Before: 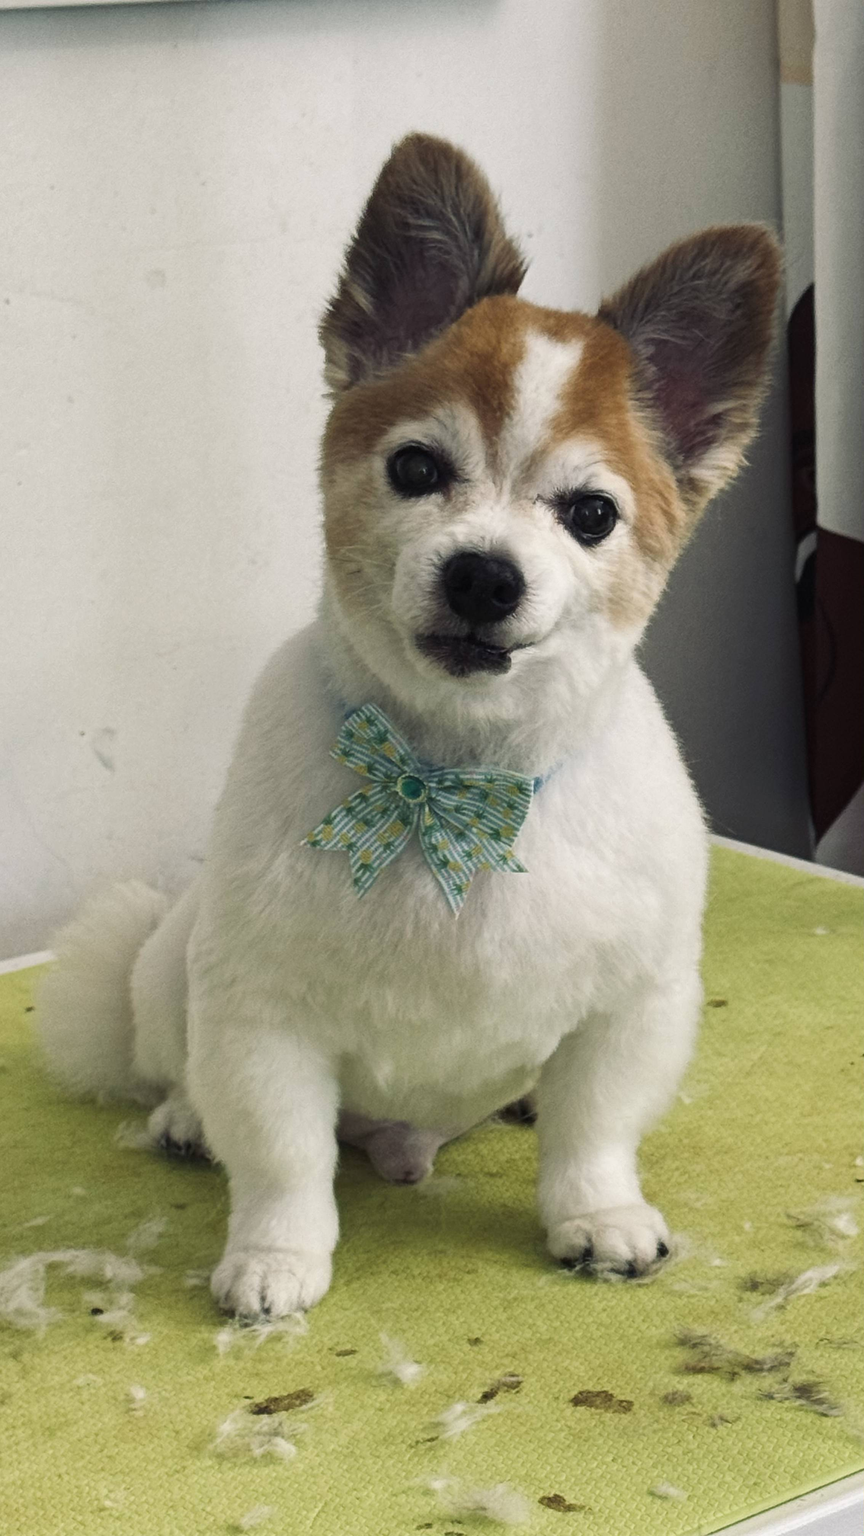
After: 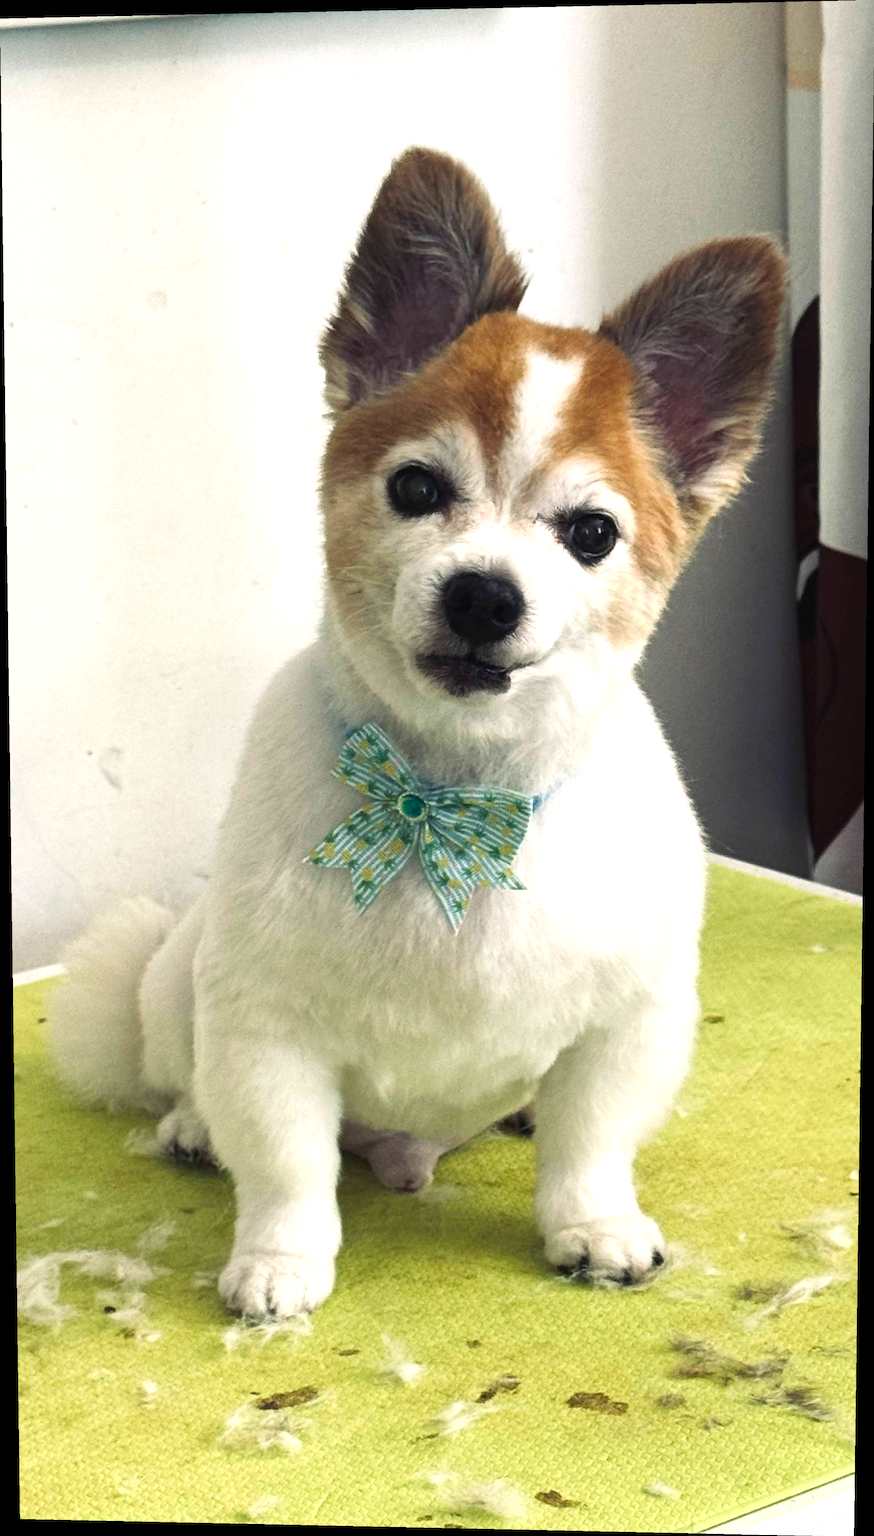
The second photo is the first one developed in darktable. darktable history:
exposure: exposure -0.116 EV, compensate exposure bias true, compensate highlight preservation false
levels: levels [0, 0.394, 0.787]
rotate and perspective: lens shift (vertical) 0.048, lens shift (horizontal) -0.024, automatic cropping off
